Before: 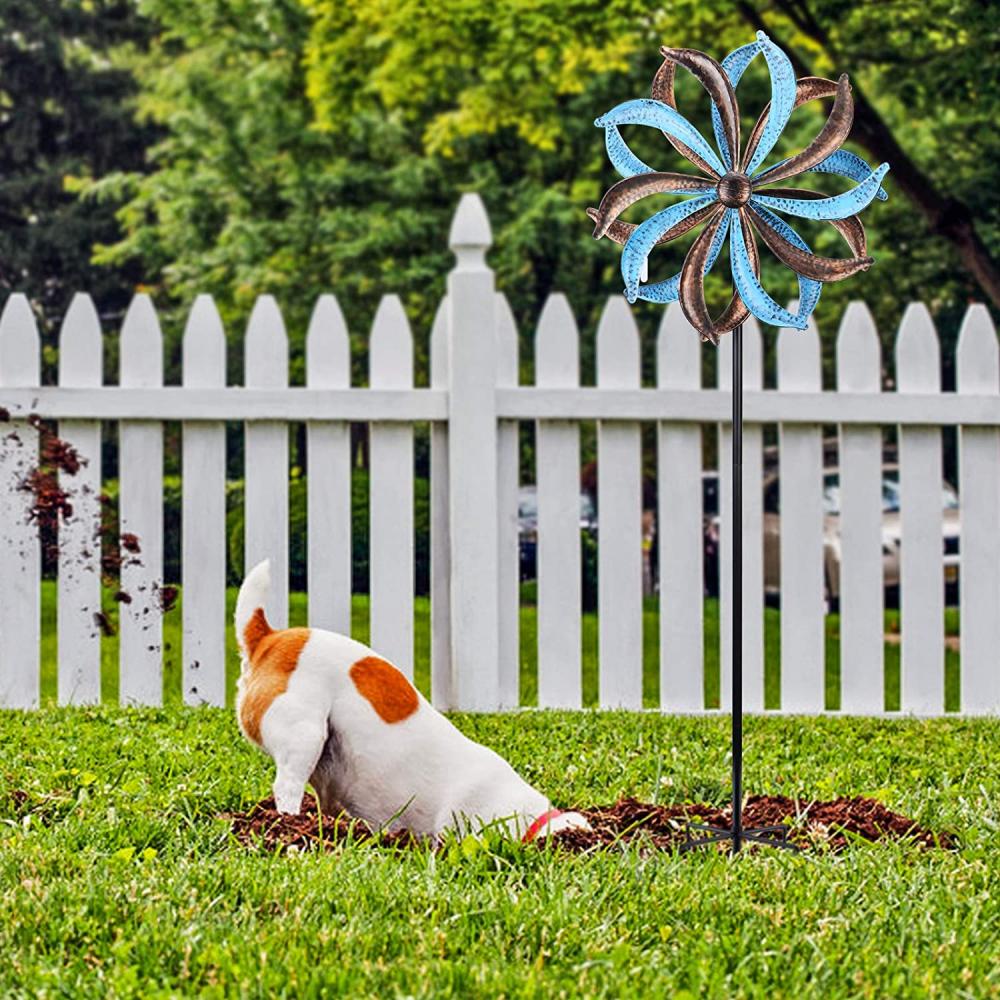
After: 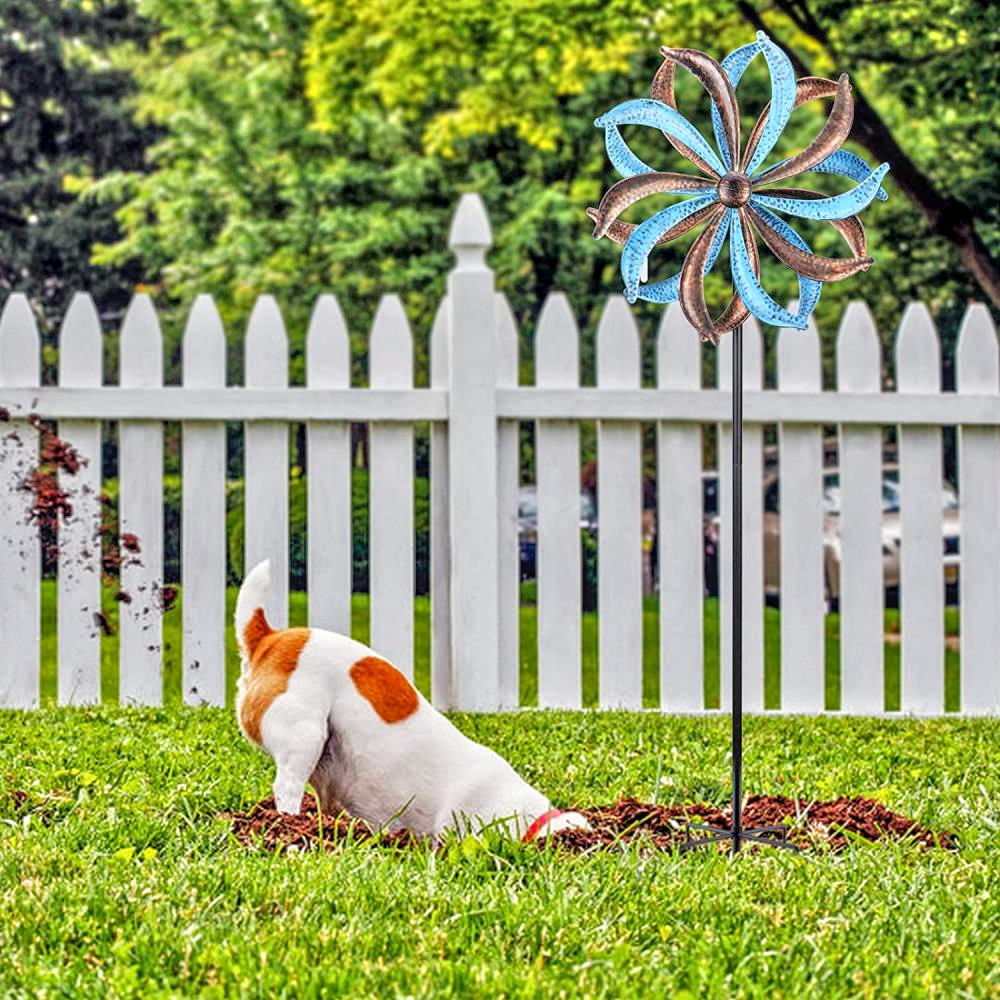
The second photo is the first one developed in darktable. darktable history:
tone equalizer: -7 EV 0.15 EV, -6 EV 0.6 EV, -5 EV 1.15 EV, -4 EV 1.33 EV, -3 EV 1.15 EV, -2 EV 0.6 EV, -1 EV 0.15 EV, mask exposure compensation -0.5 EV
local contrast: on, module defaults
white balance: red 1, blue 1
